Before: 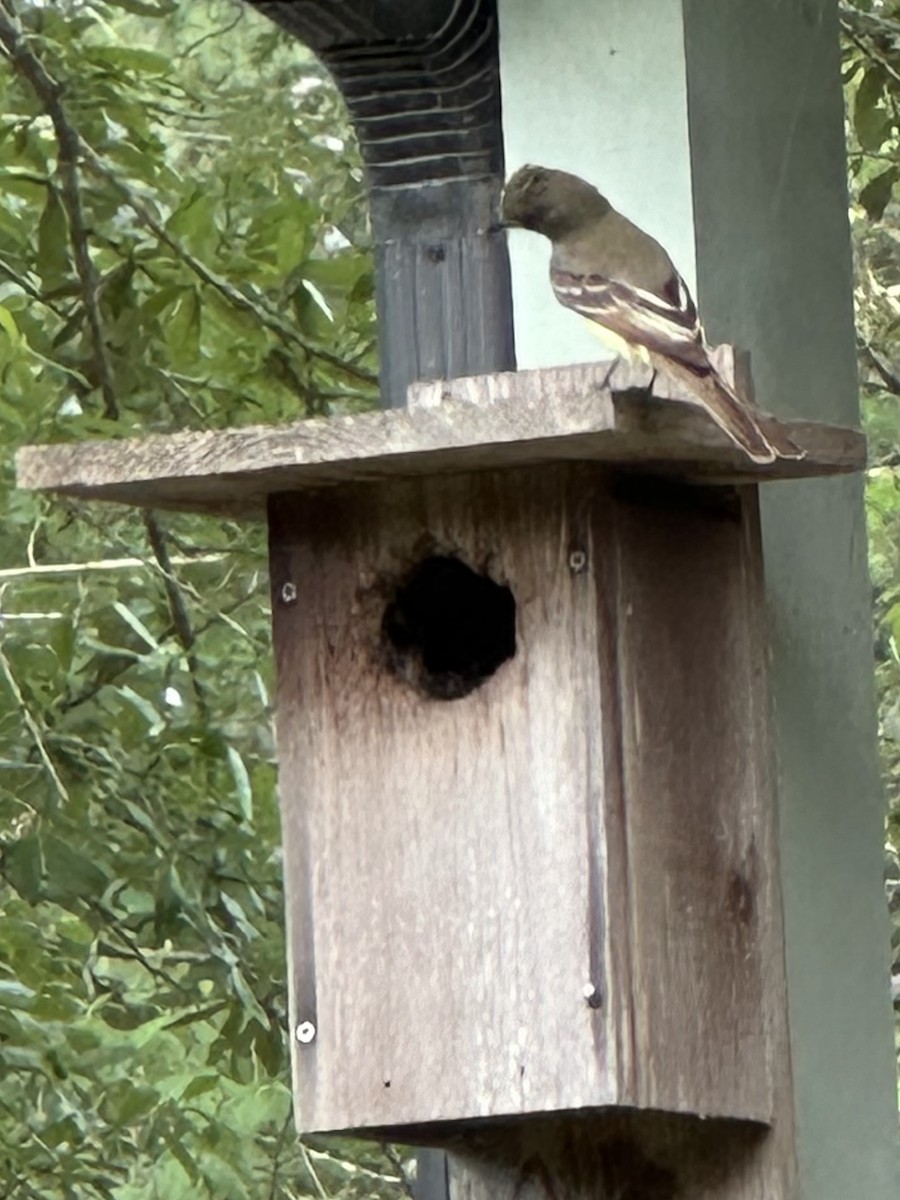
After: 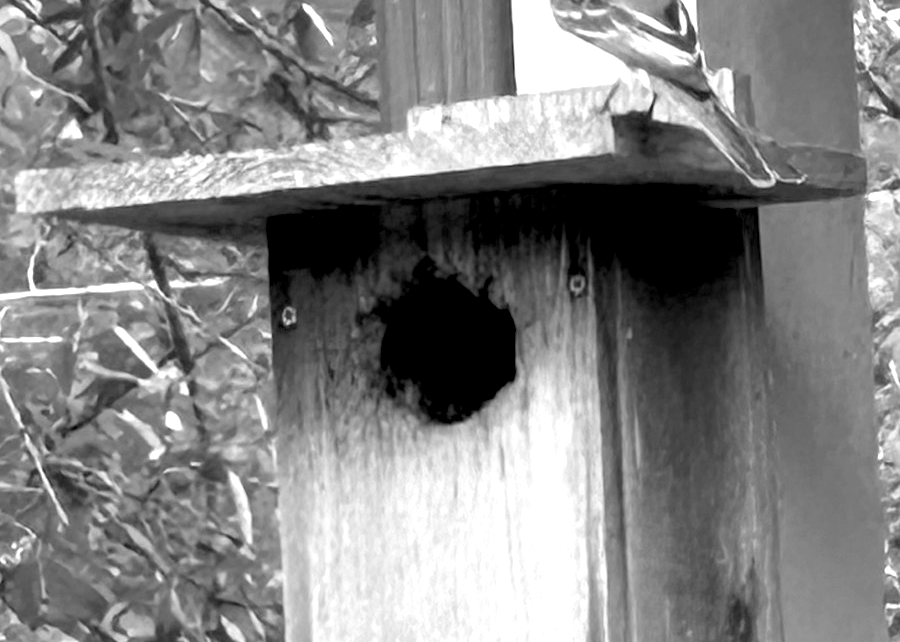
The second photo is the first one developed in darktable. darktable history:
crop and rotate: top 23.043%, bottom 23.437%
exposure: black level correction 0.012, exposure 0.7 EV, compensate exposure bias true, compensate highlight preservation false
monochrome: a -71.75, b 75.82
